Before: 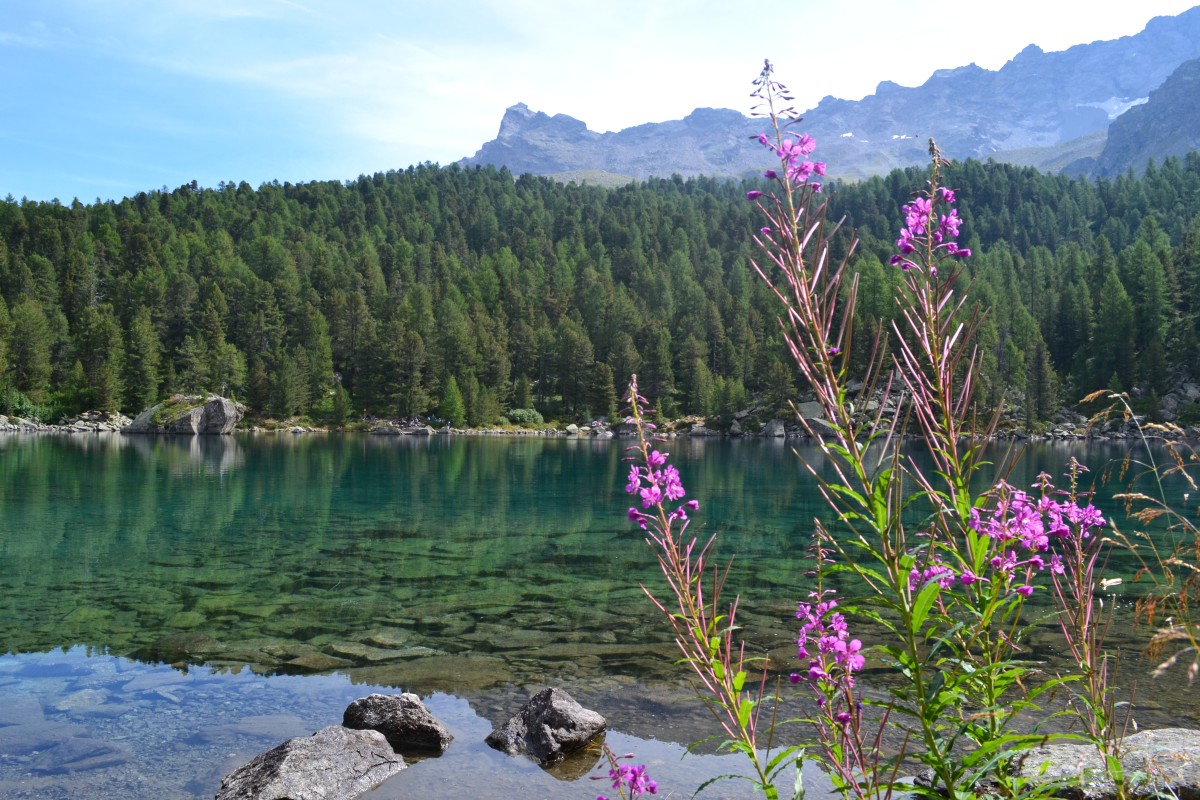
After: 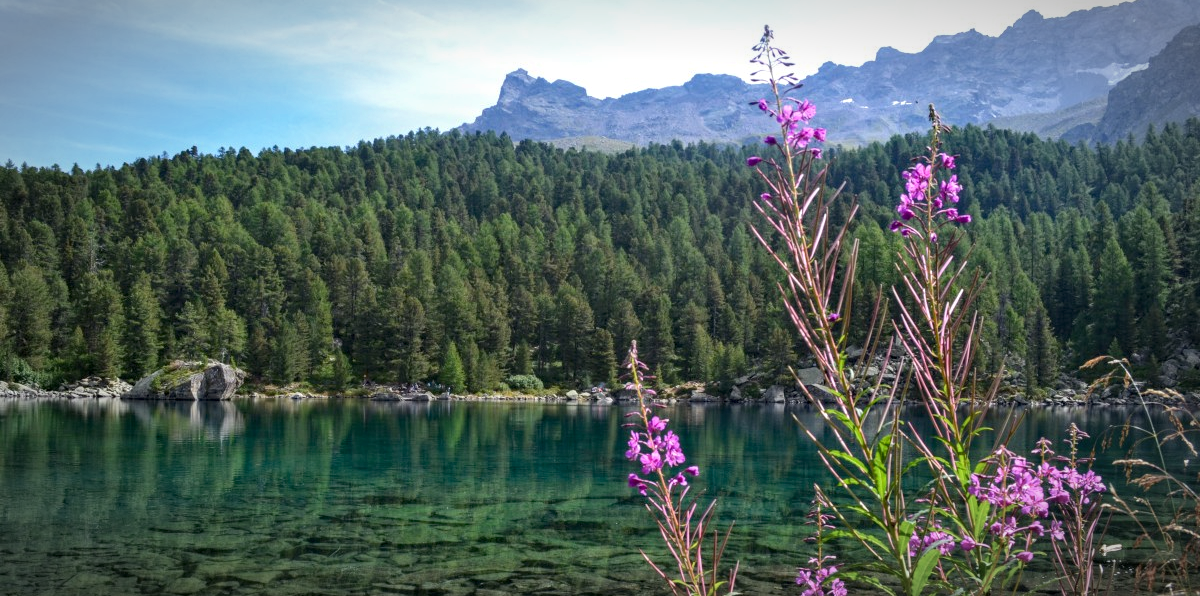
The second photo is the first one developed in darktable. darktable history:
crop: top 4.276%, bottom 21.145%
local contrast: on, module defaults
vignetting: automatic ratio true
haze removal: strength 0.29, distance 0.246, compatibility mode true, adaptive false
